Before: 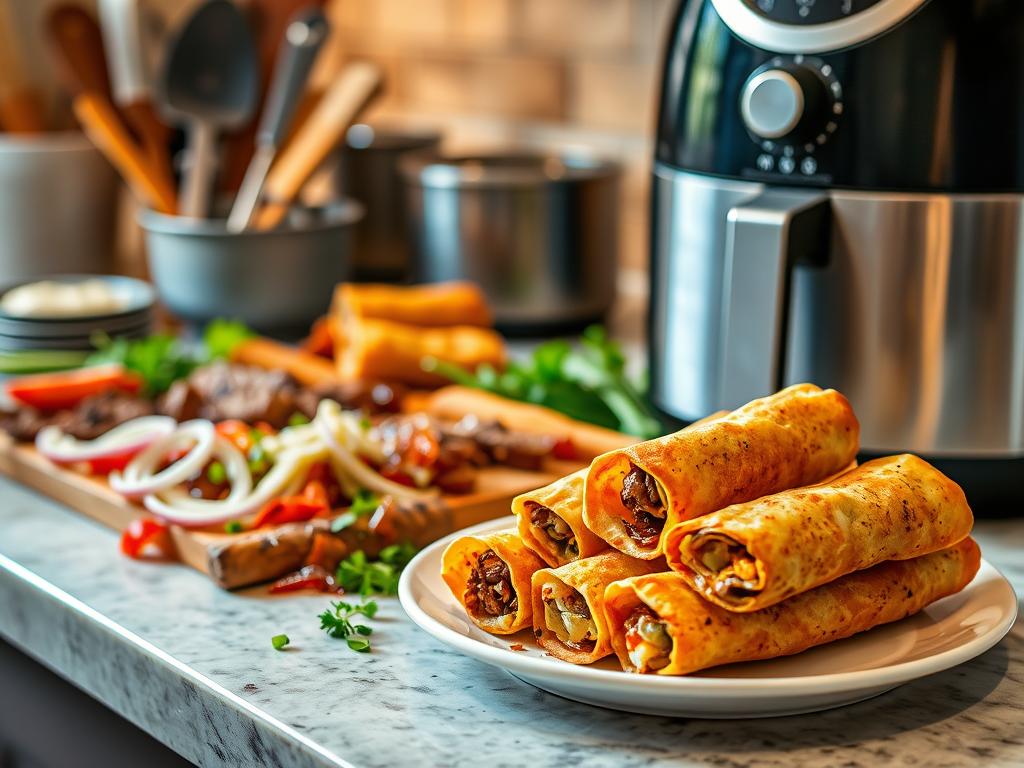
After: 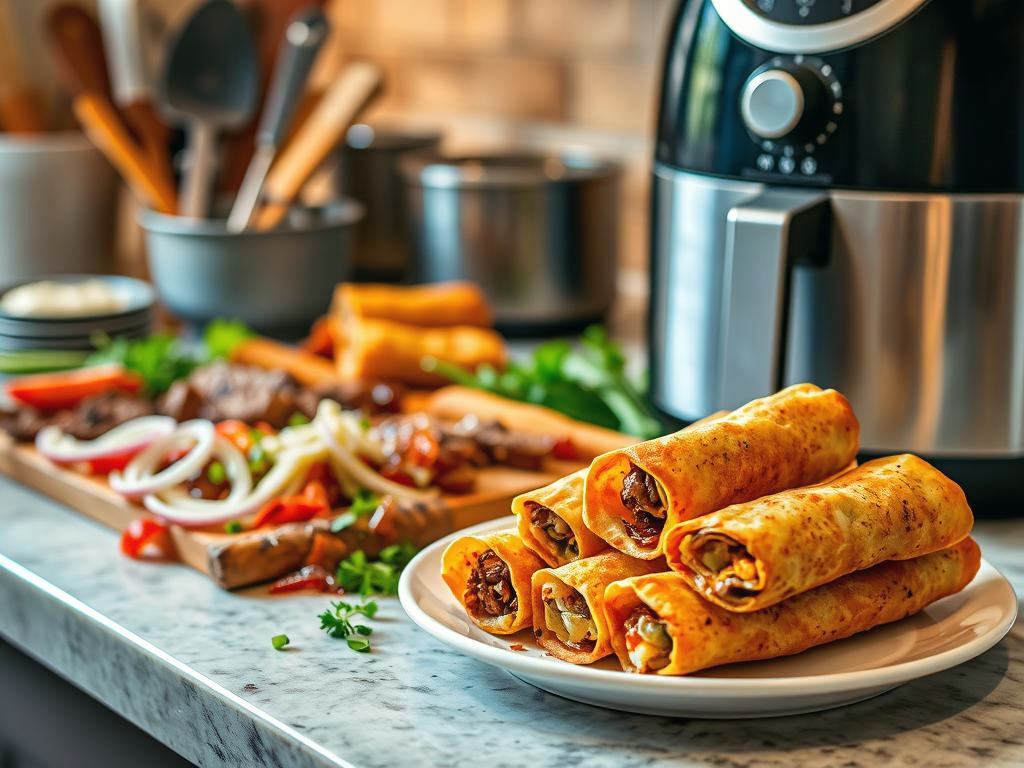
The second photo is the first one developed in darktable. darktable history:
color balance: mode lift, gamma, gain (sRGB), lift [1, 1, 1.022, 1.026]
white balance: emerald 1
